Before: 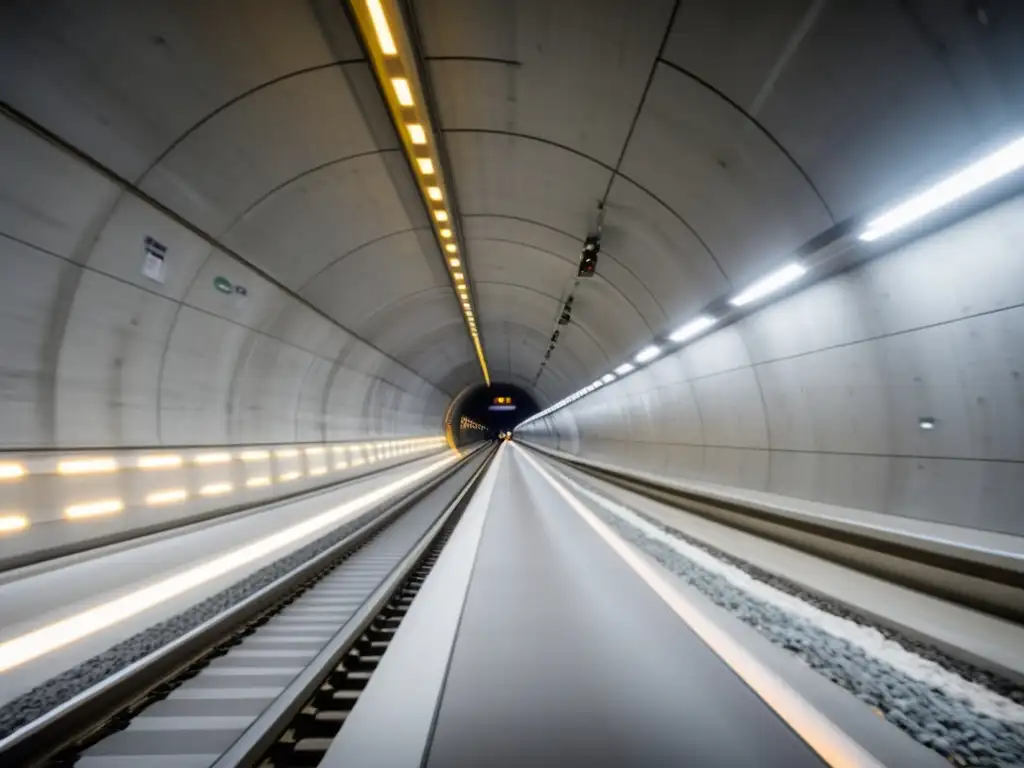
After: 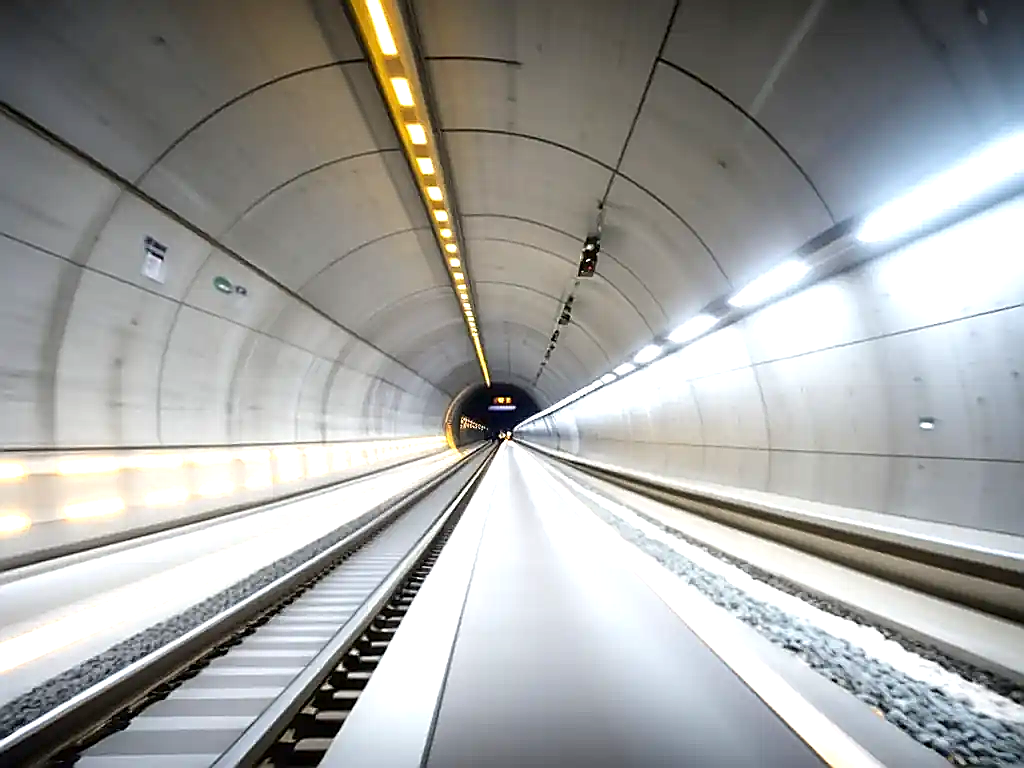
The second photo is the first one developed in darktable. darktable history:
exposure: exposure 1 EV, compensate exposure bias true, compensate highlight preservation false
sharpen: radius 1.407, amount 1.257, threshold 0.6
